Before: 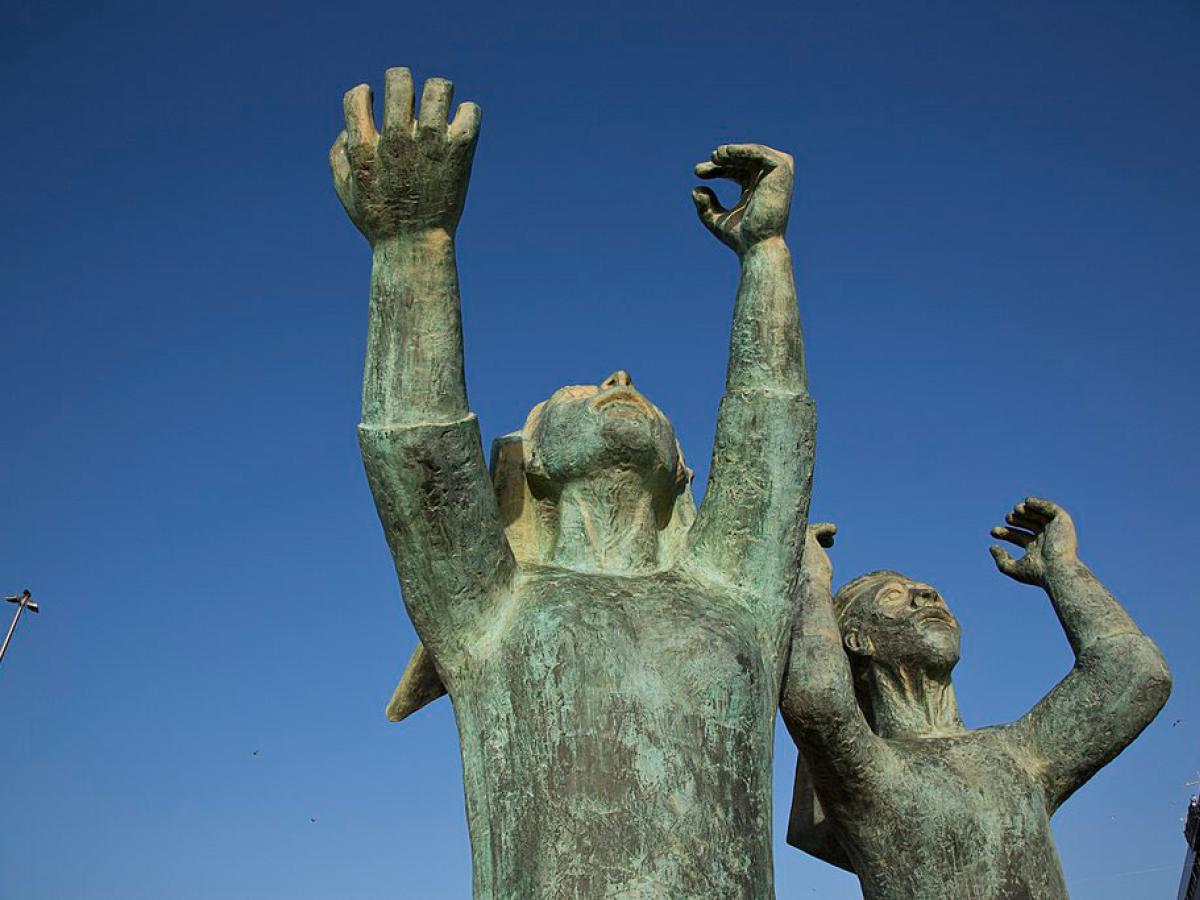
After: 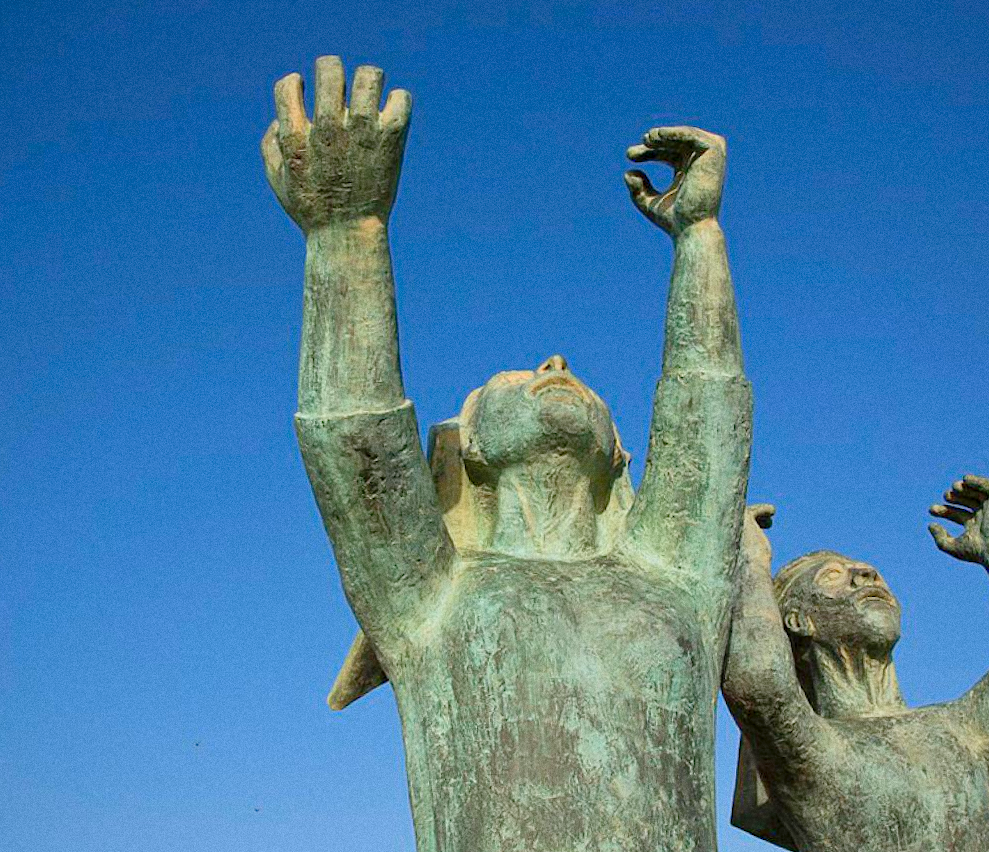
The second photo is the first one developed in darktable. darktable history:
color zones: curves: ch0 [(0, 0.5) (0.143, 0.5) (0.286, 0.5) (0.429, 0.5) (0.571, 0.5) (0.714, 0.476) (0.857, 0.5) (1, 0.5)]; ch2 [(0, 0.5) (0.143, 0.5) (0.286, 0.5) (0.429, 0.5) (0.571, 0.5) (0.714, 0.487) (0.857, 0.5) (1, 0.5)]
grain: coarseness 0.47 ISO
crop and rotate: angle 1°, left 4.281%, top 0.642%, right 11.383%, bottom 2.486%
exposure: black level correction 0.001, compensate highlight preservation false
levels: levels [0, 0.43, 0.984]
